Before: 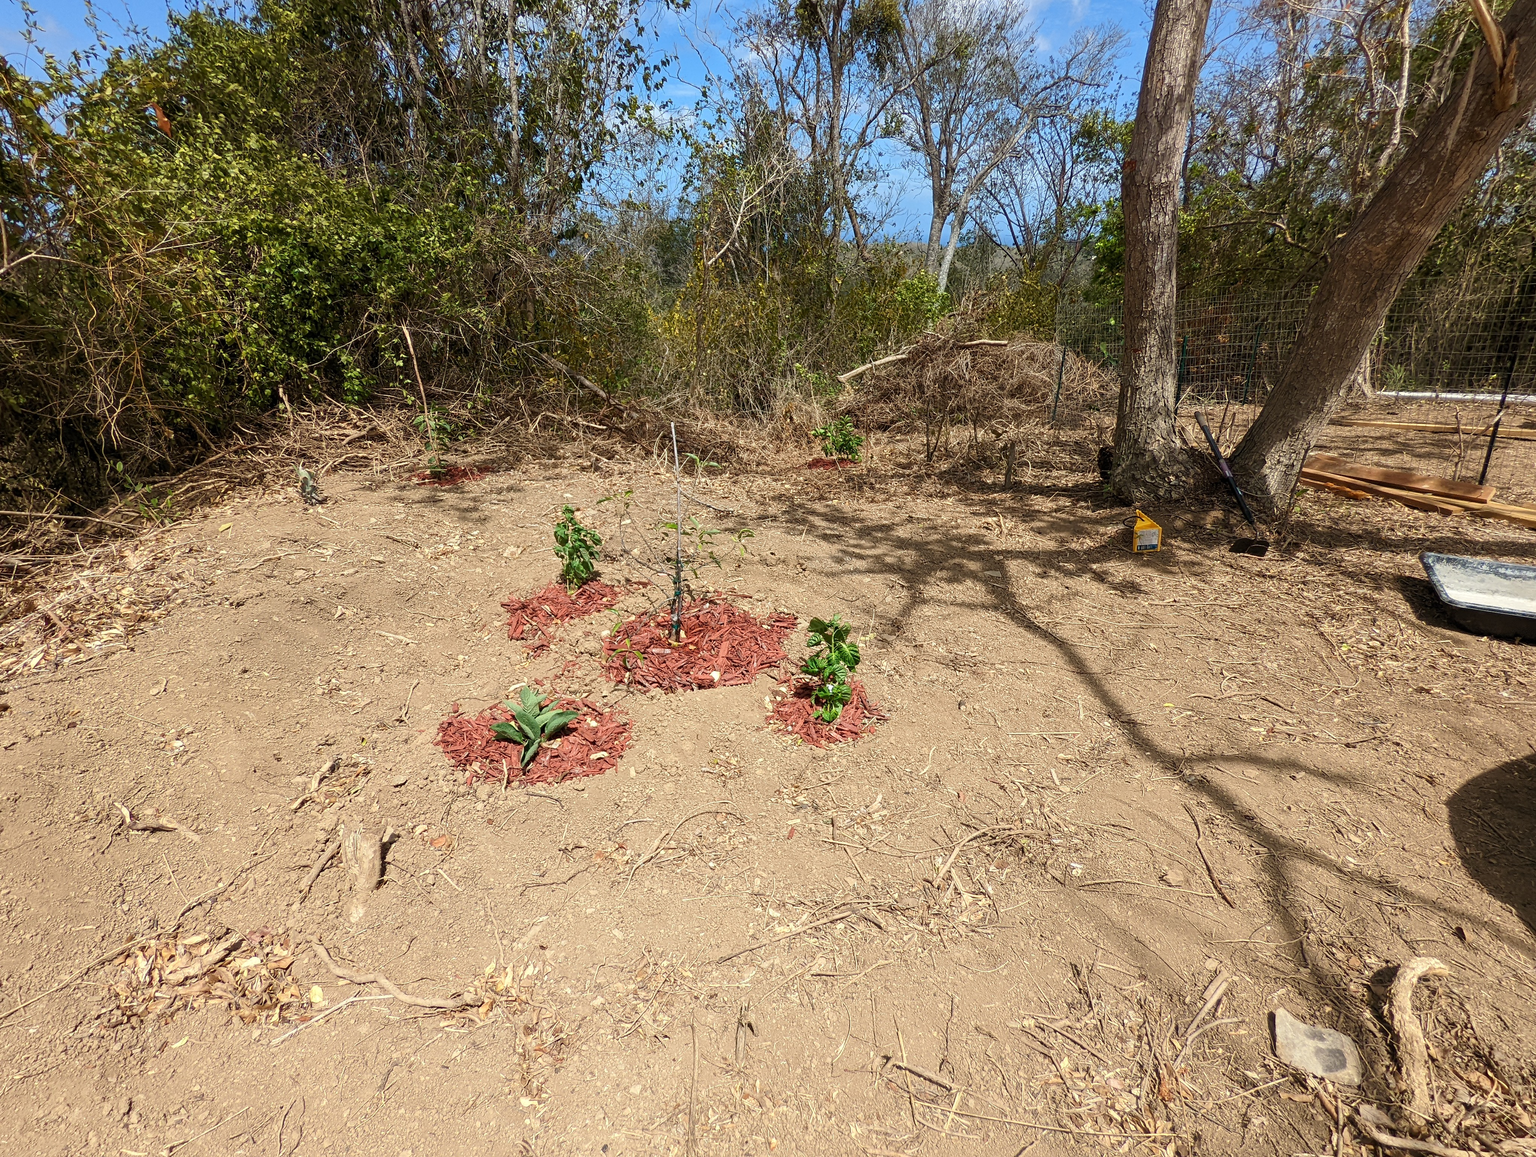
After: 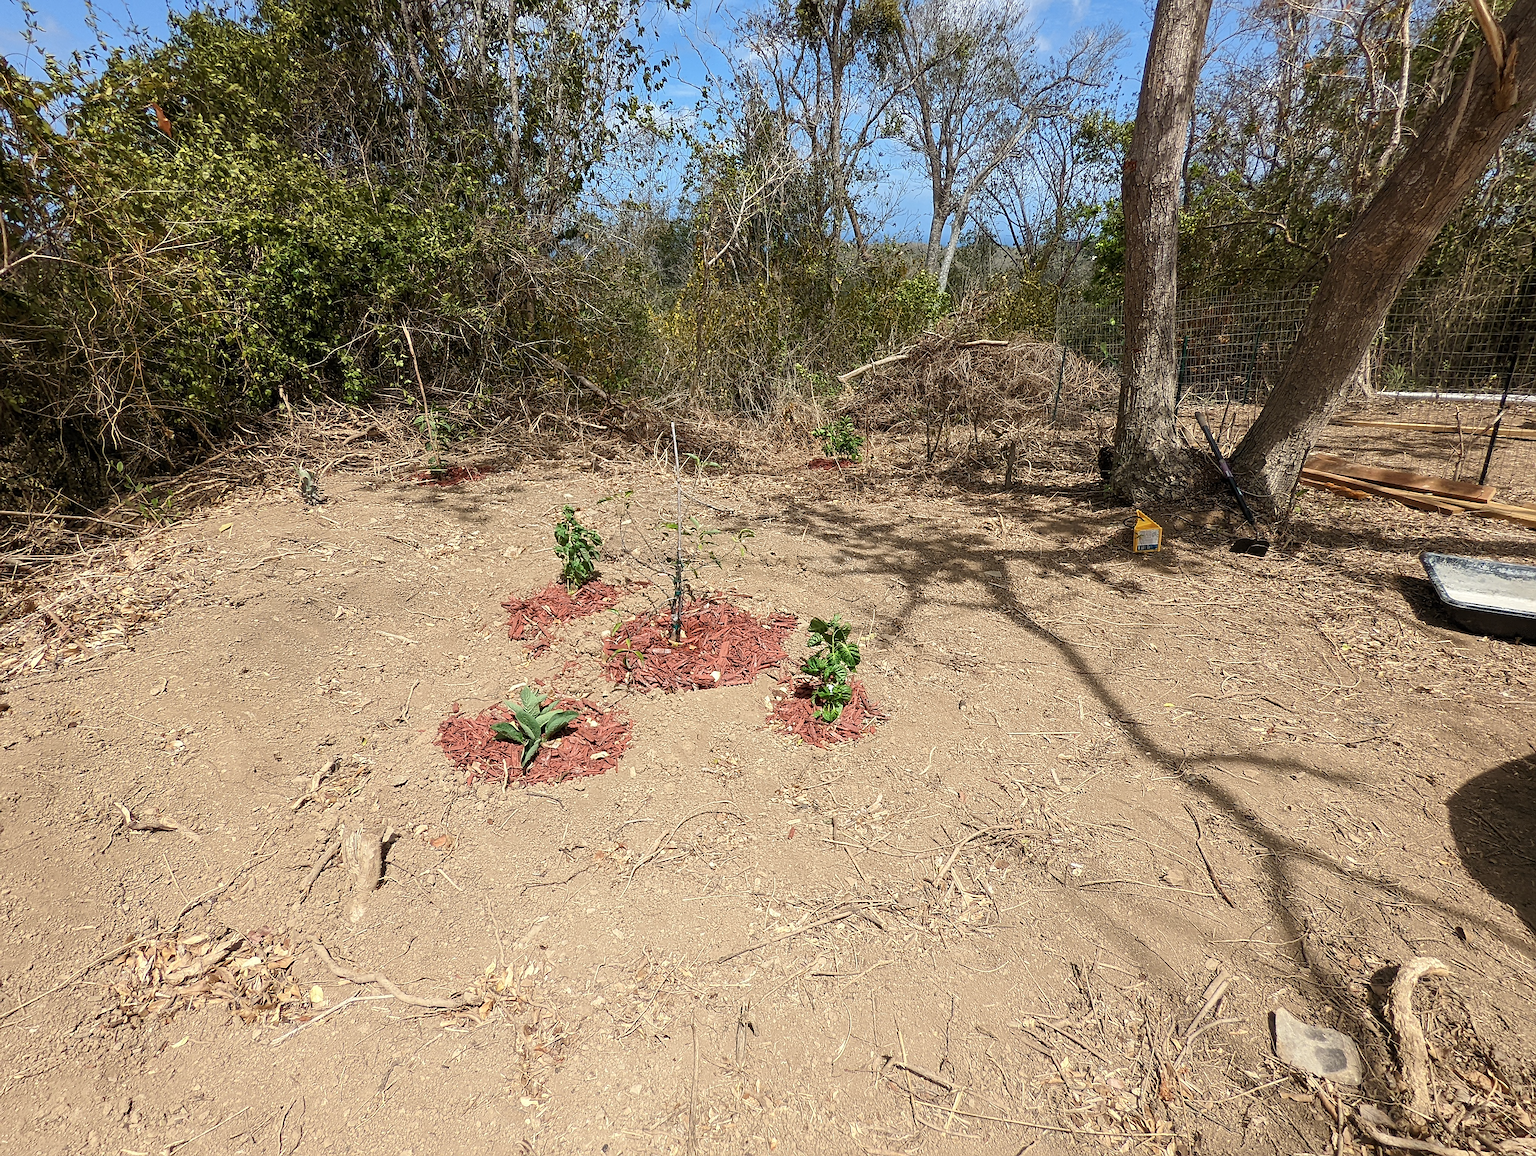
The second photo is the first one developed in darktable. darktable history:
contrast brightness saturation: saturation -0.088
sharpen: on, module defaults
